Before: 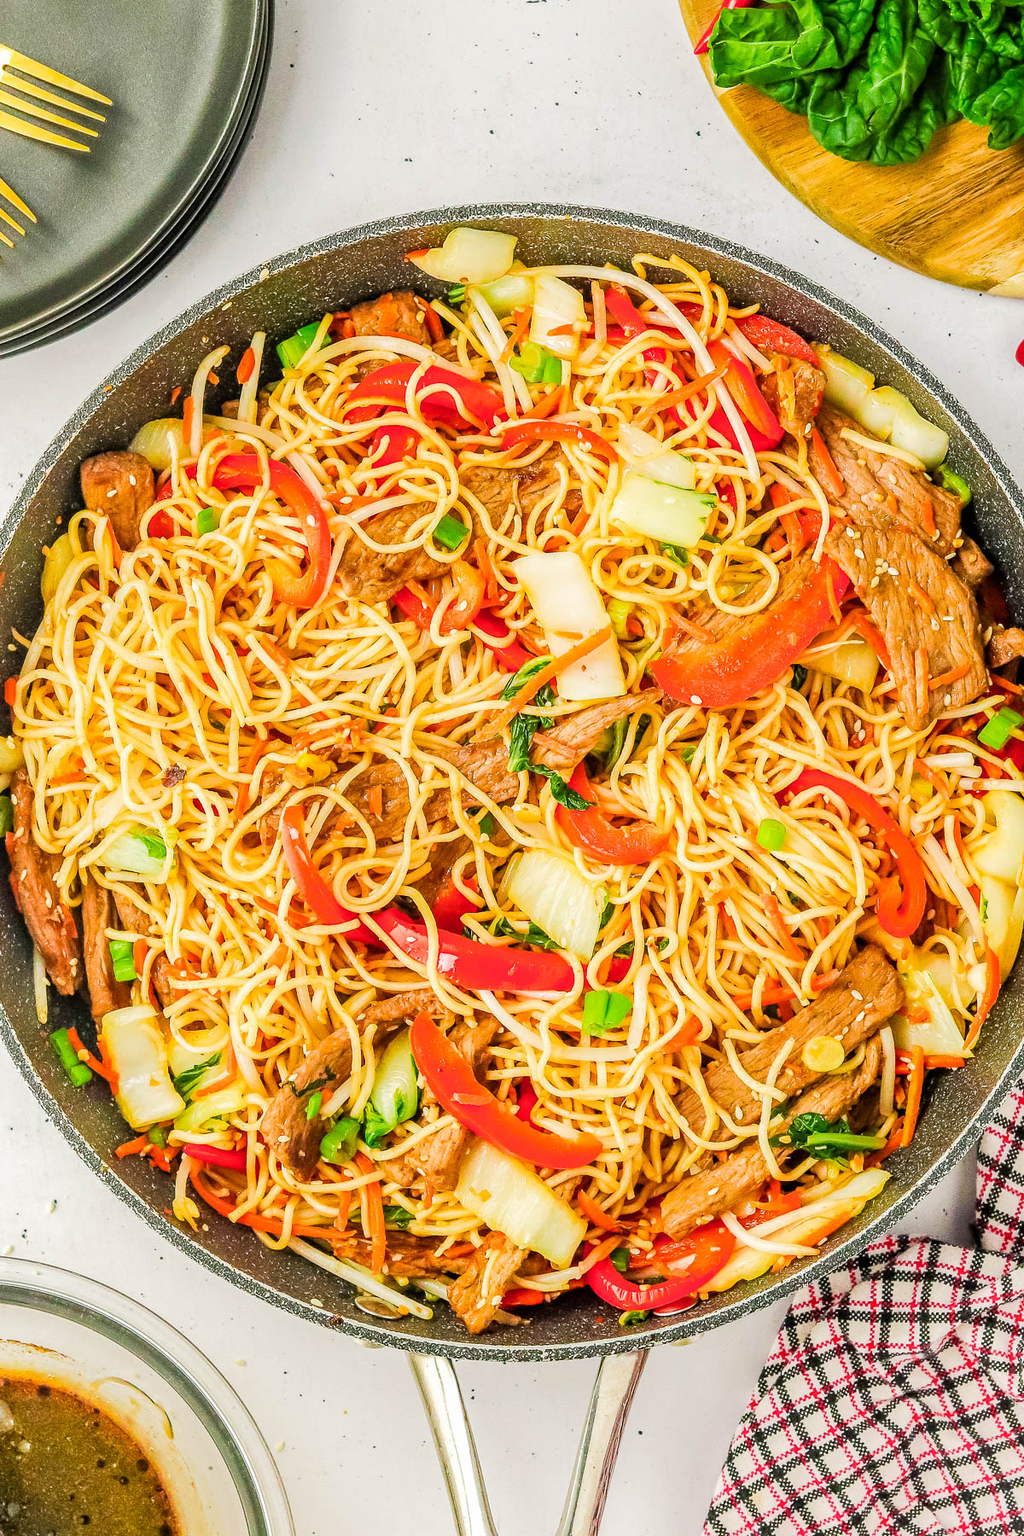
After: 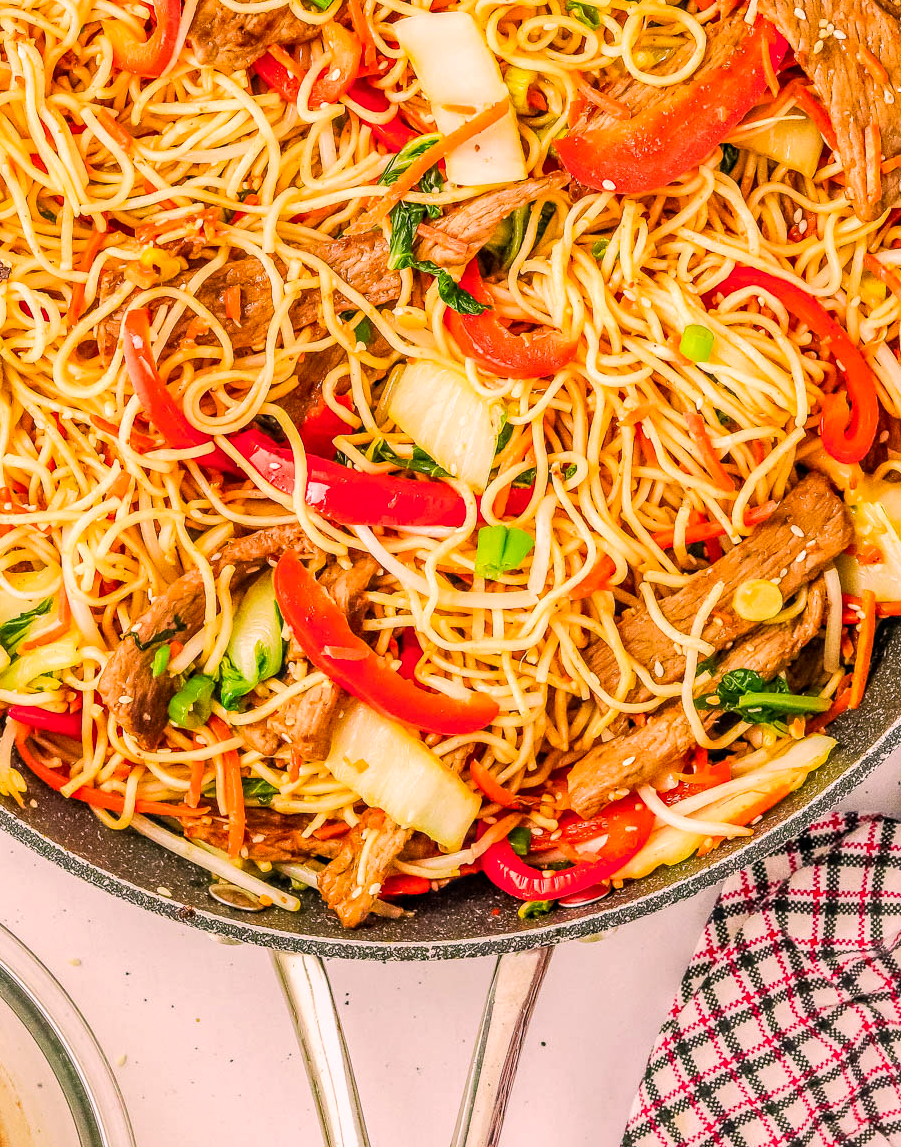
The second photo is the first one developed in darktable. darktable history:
crop and rotate: left 17.304%, top 35.314%, right 7.578%, bottom 0.943%
exposure: exposure -0.044 EV, compensate highlight preservation false
local contrast: on, module defaults
color correction: highlights a* 14.61, highlights b* 4.87
